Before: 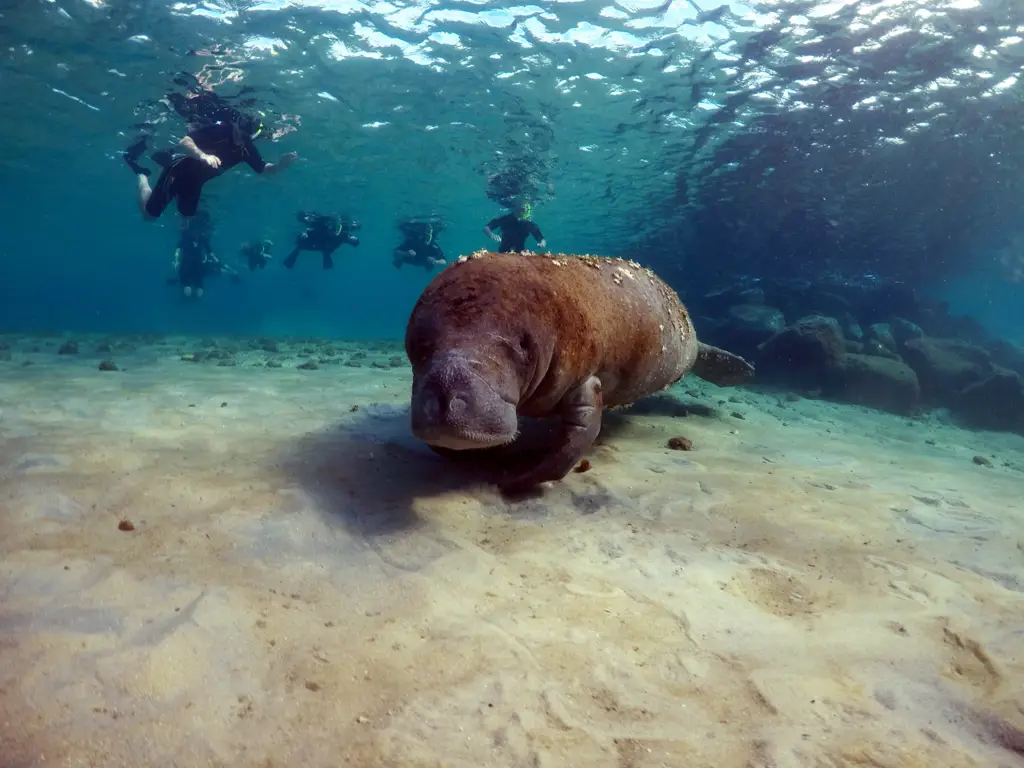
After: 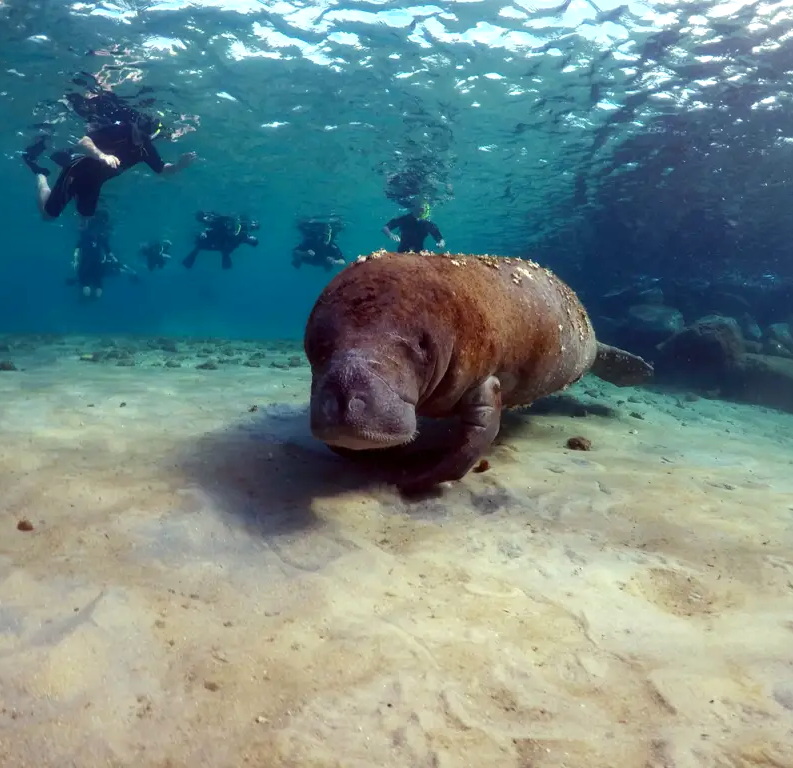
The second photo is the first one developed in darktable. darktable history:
levels: levels [0, 0.476, 0.951]
crop: left 9.88%, right 12.664%
